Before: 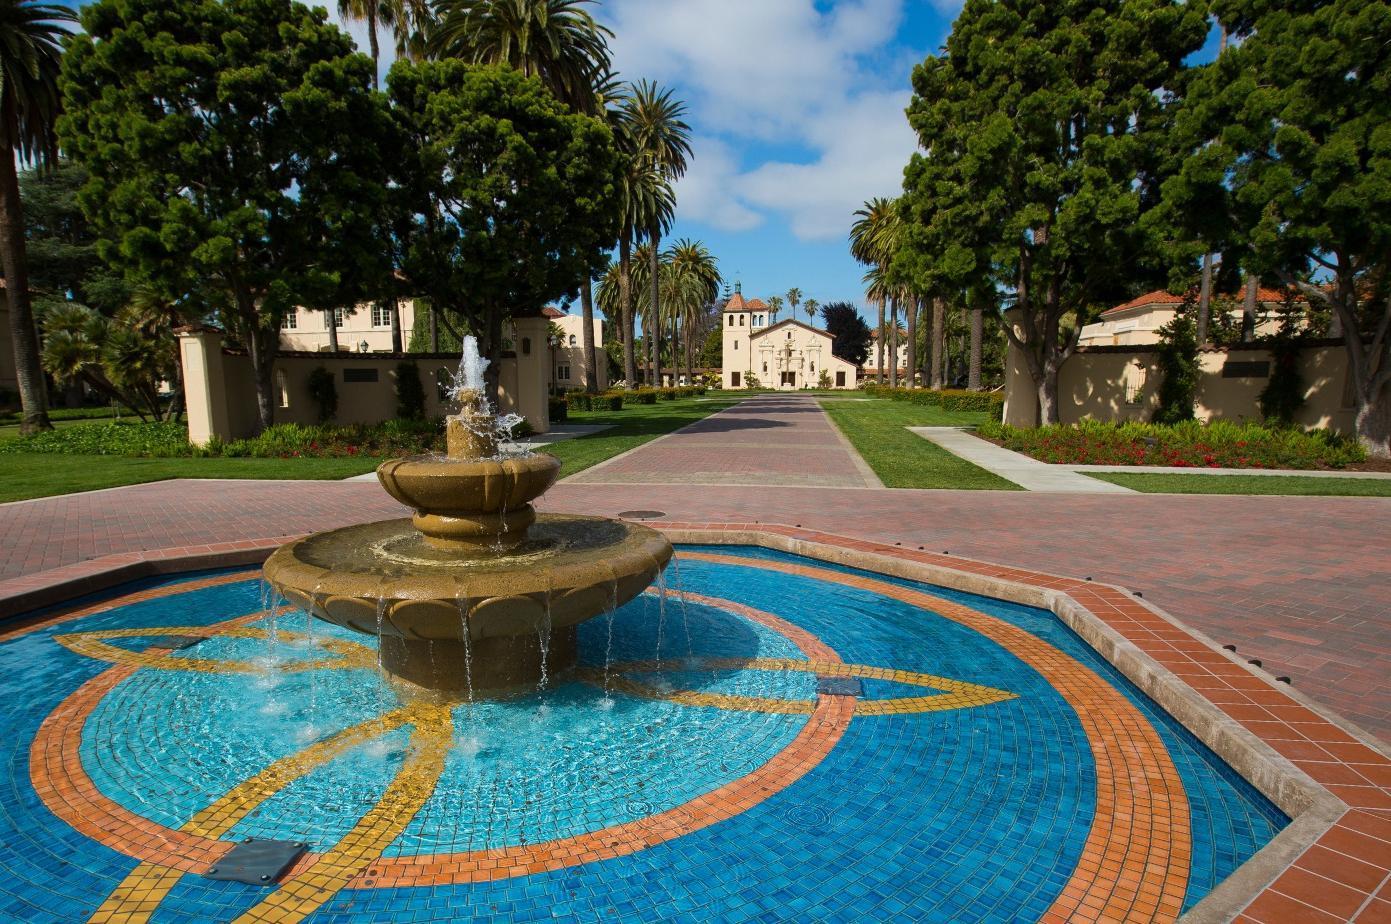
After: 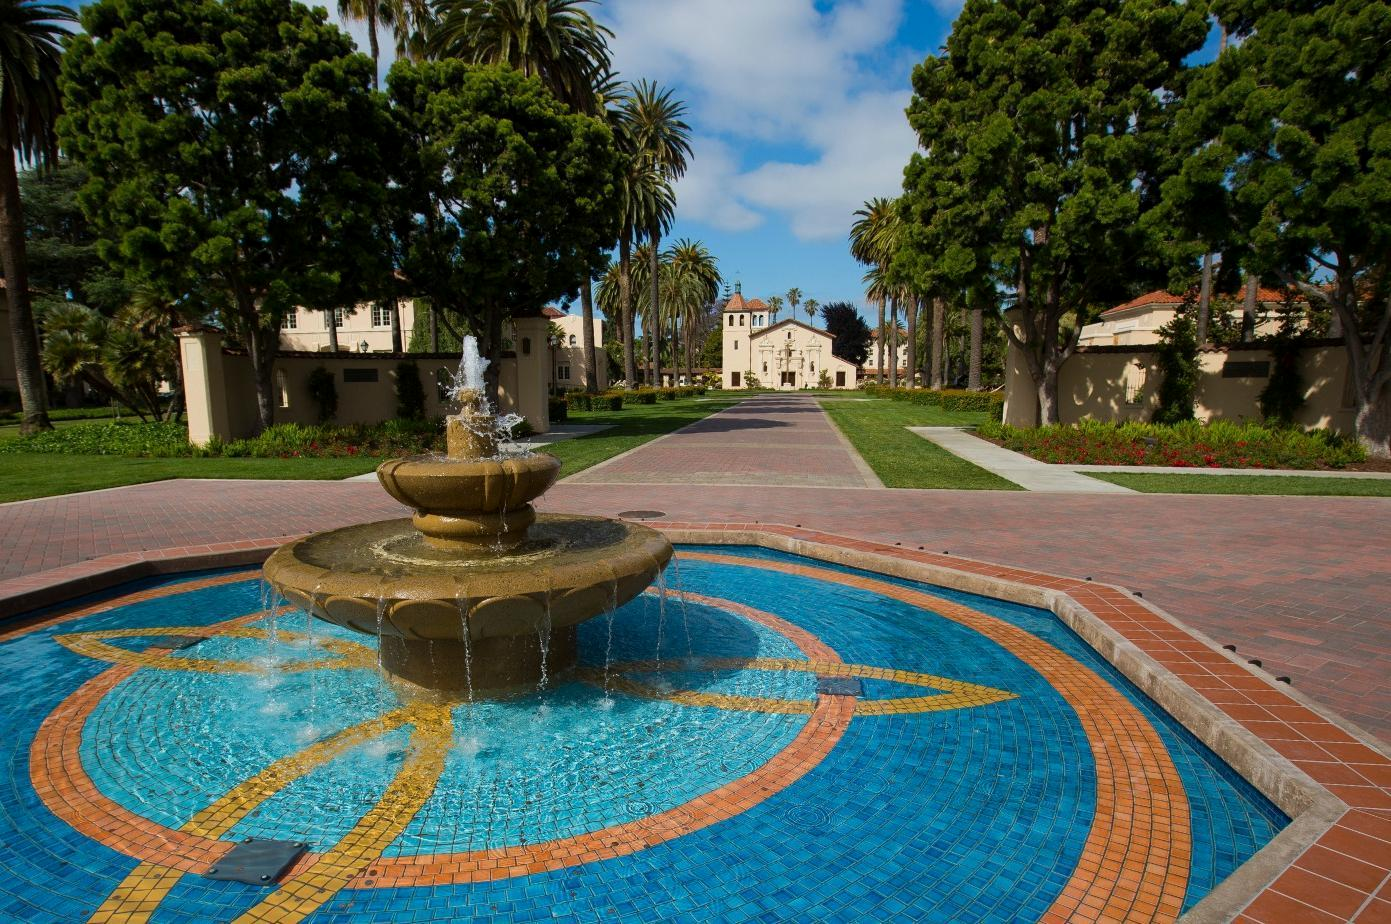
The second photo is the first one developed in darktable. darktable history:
exposure: black level correction 0.001, exposure -0.124 EV, compensate highlight preservation false
